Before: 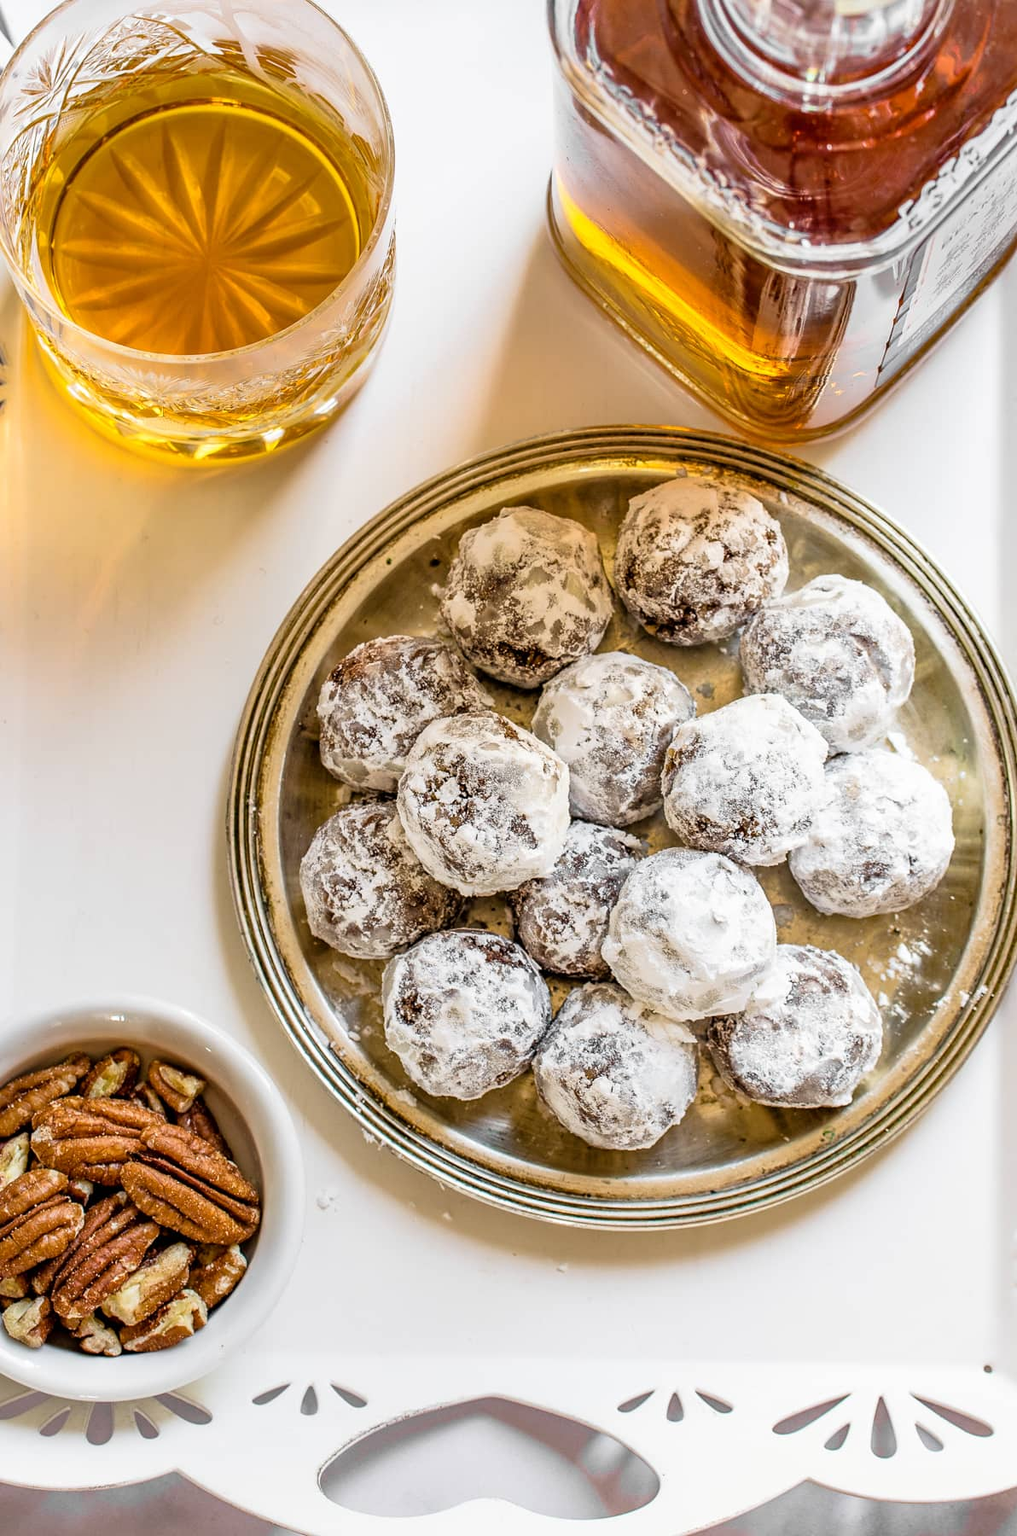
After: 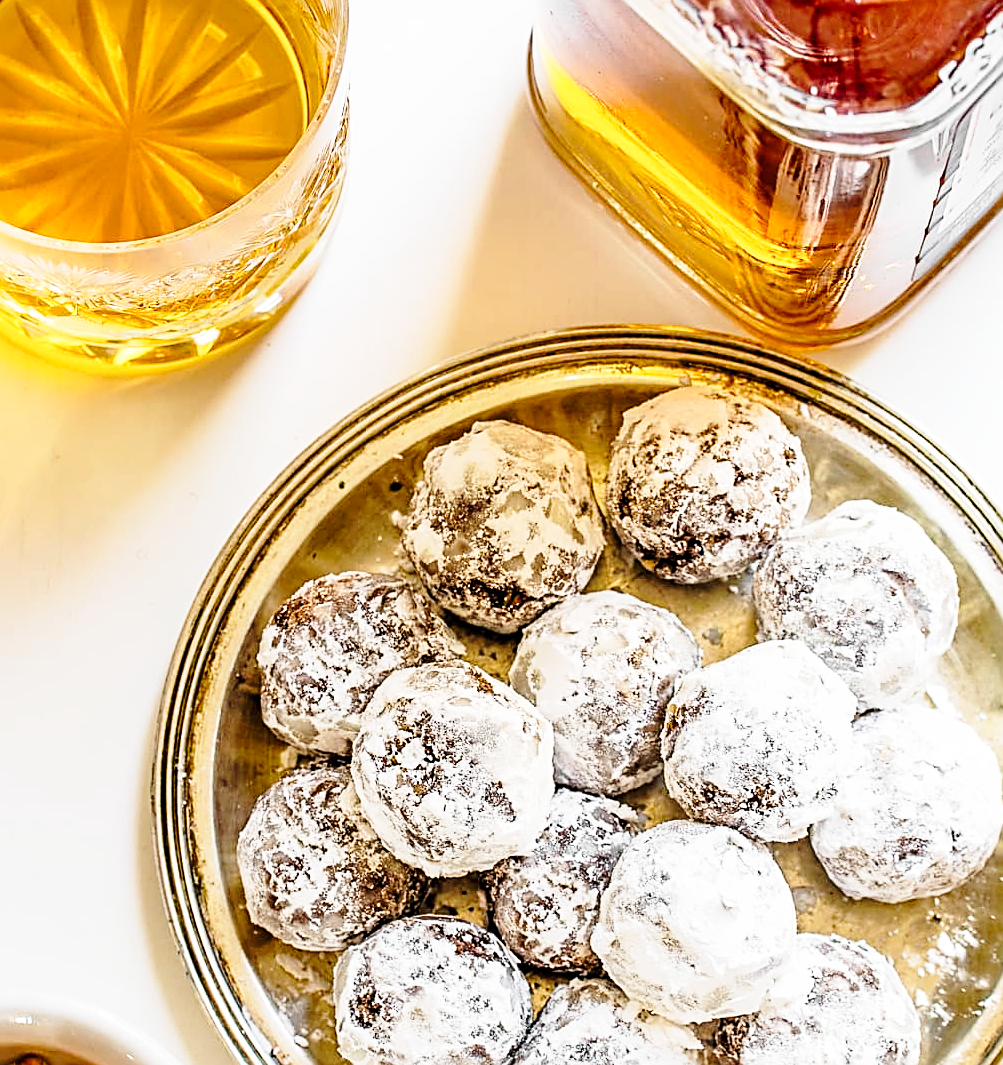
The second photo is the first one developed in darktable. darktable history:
crop and rotate: left 9.628%, top 9.659%, right 6.159%, bottom 31.156%
sharpen: radius 2.59, amount 0.68
base curve: curves: ch0 [(0, 0) (0.028, 0.03) (0.121, 0.232) (0.46, 0.748) (0.859, 0.968) (1, 1)], preserve colors none
